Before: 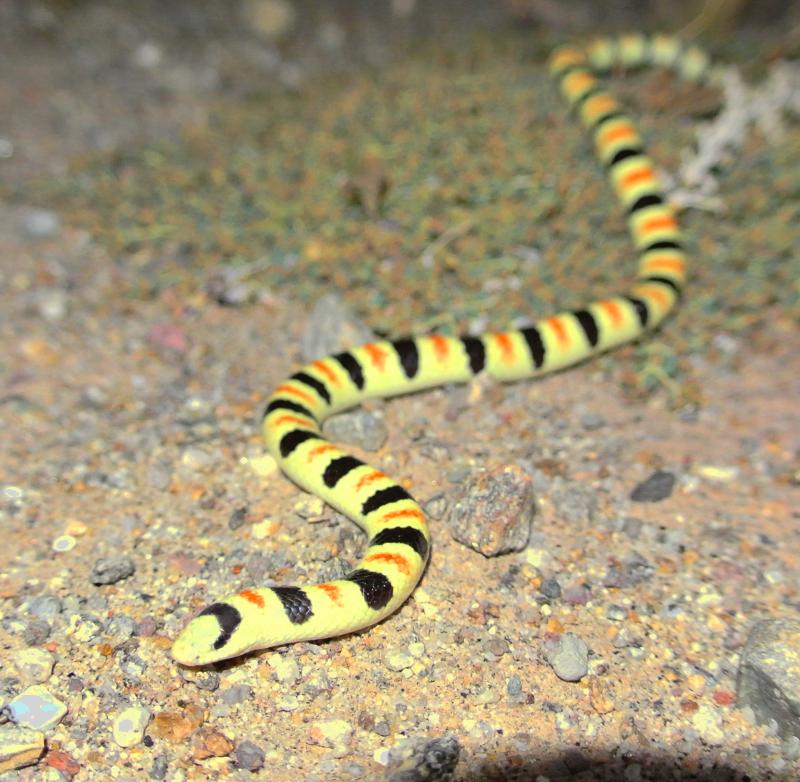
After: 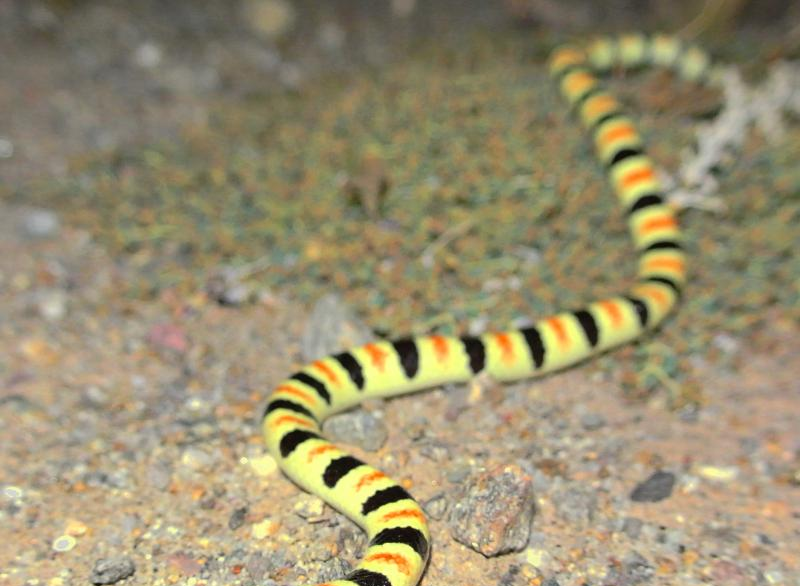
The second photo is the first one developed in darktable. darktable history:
crop: bottom 24.981%
exposure: compensate highlight preservation false
